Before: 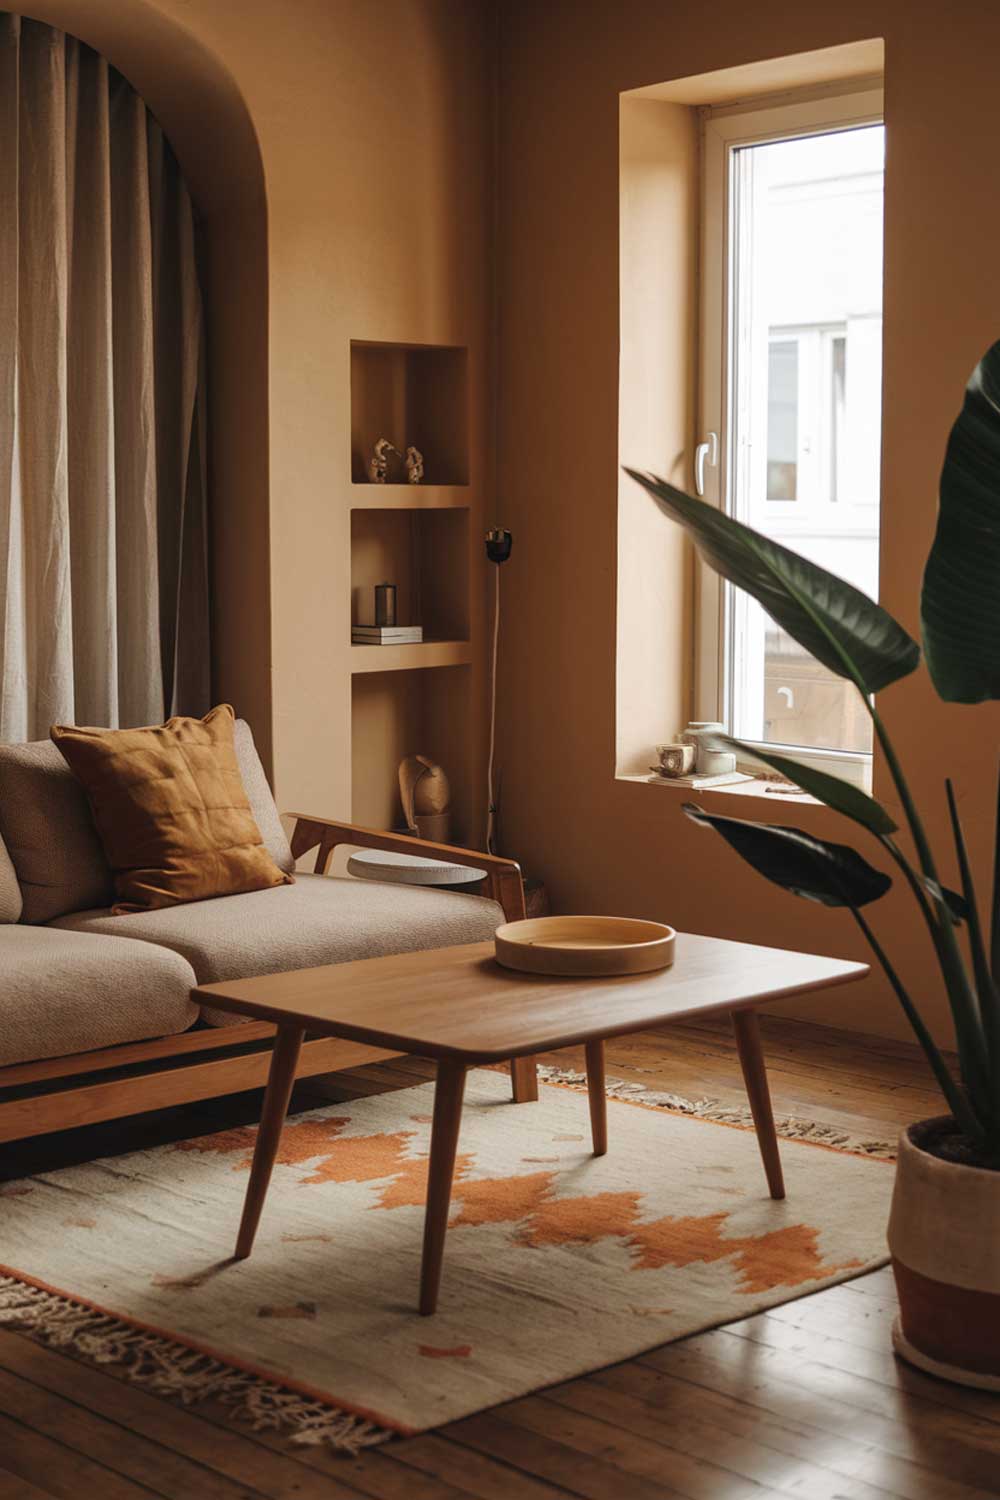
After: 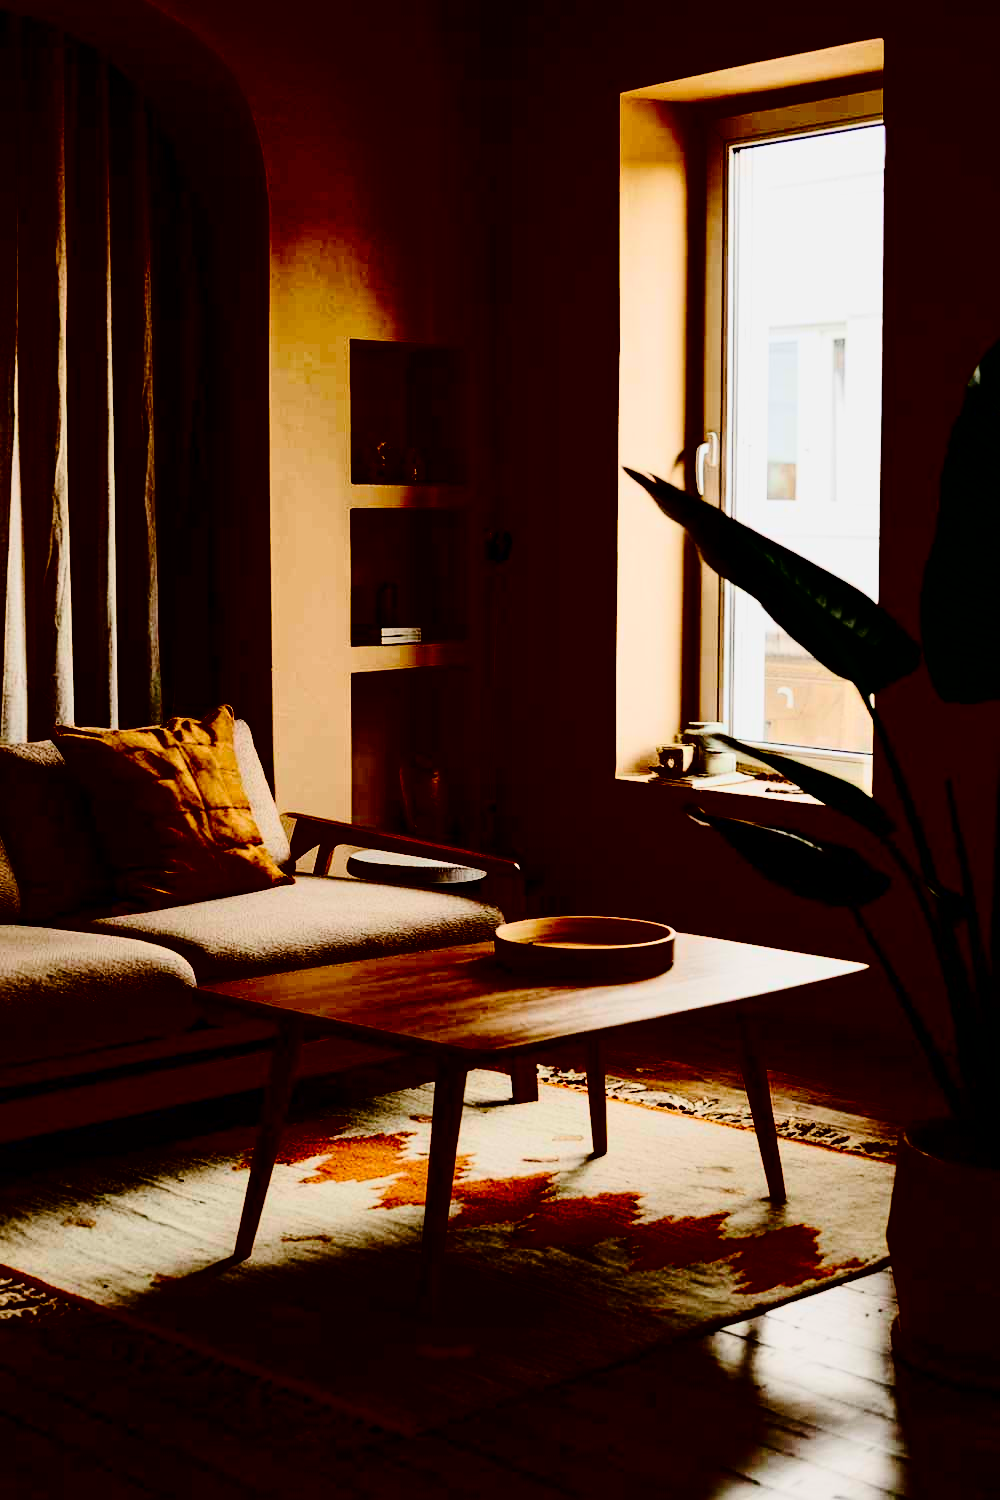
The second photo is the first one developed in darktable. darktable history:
contrast brightness saturation: contrast 0.789, brightness -0.995, saturation 0.999
tone curve: curves: ch0 [(0, 0) (0.068, 0.031) (0.175, 0.139) (0.32, 0.345) (0.495, 0.544) (0.748, 0.762) (0.993, 0.954)]; ch1 [(0, 0) (0.294, 0.184) (0.34, 0.303) (0.371, 0.344) (0.441, 0.408) (0.477, 0.474) (0.499, 0.5) (0.529, 0.523) (0.677, 0.762) (1, 1)]; ch2 [(0, 0) (0.431, 0.419) (0.495, 0.502) (0.524, 0.534) (0.557, 0.56) (0.634, 0.654) (0.728, 0.722) (1, 1)], preserve colors none
